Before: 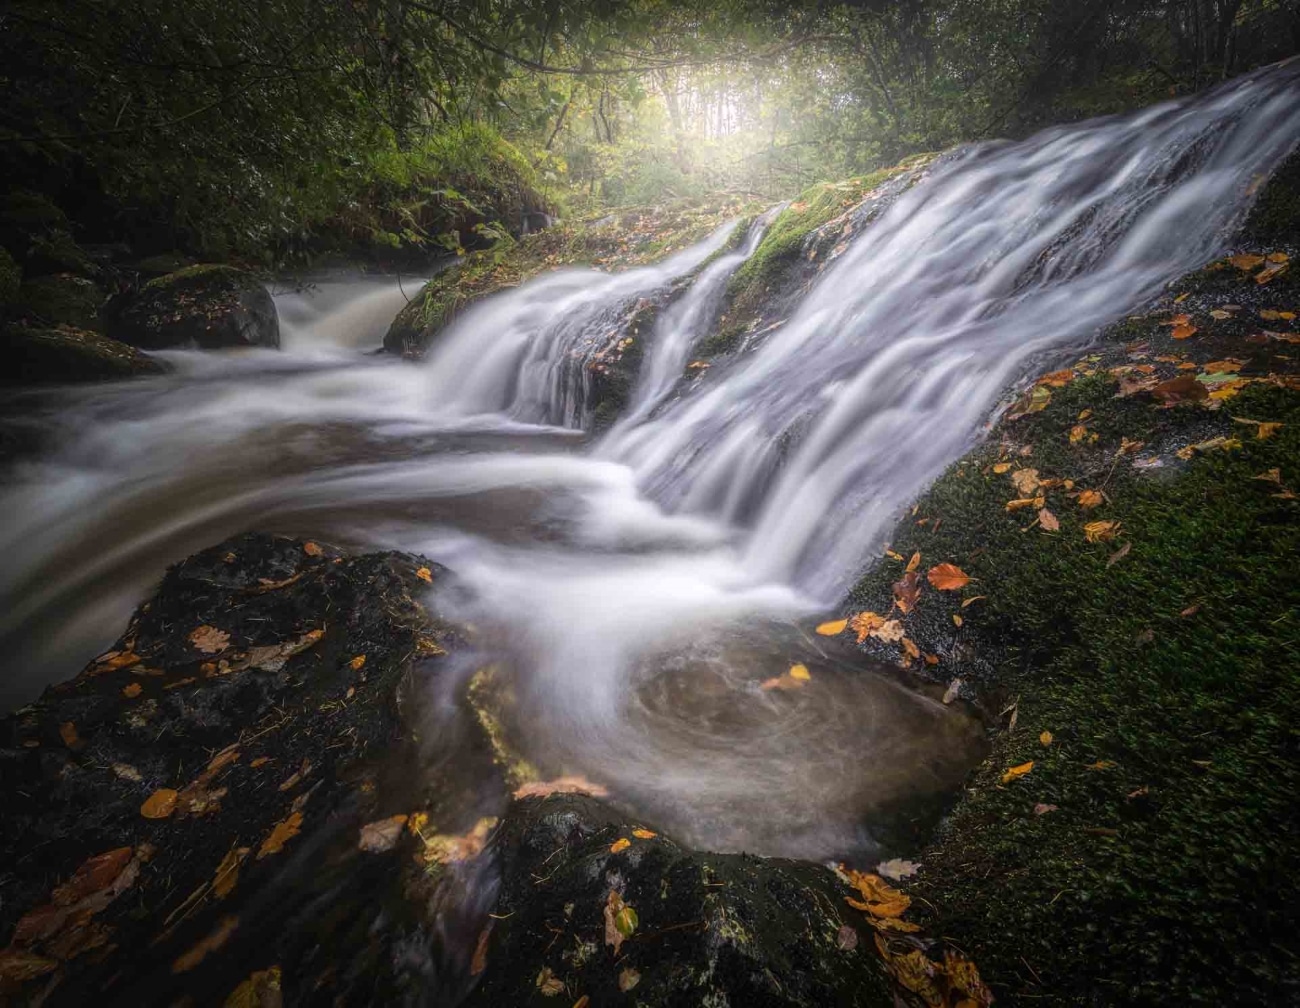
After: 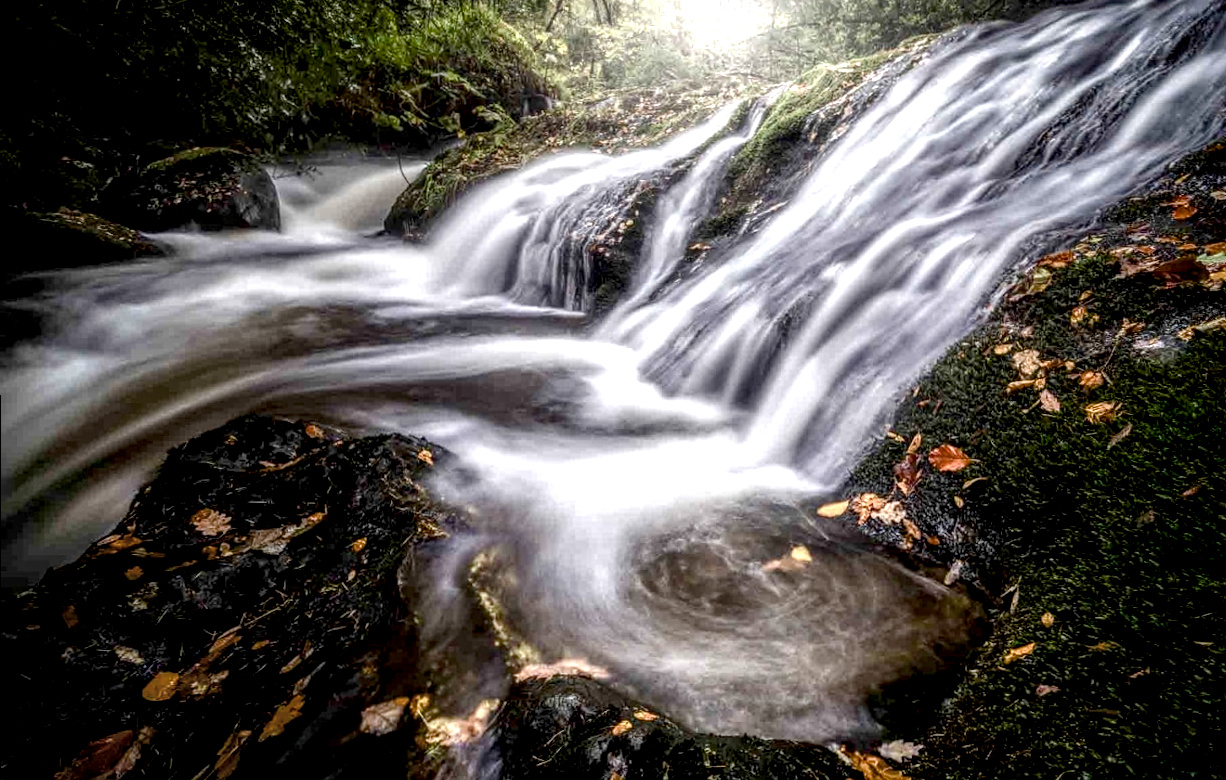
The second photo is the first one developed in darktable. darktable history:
crop and rotate: angle 0.112°, top 11.847%, right 5.796%, bottom 10.879%
color balance rgb: linear chroma grading › shadows -1.578%, linear chroma grading › highlights -14.464%, linear chroma grading › global chroma -9.53%, linear chroma grading › mid-tones -10.3%, perceptual saturation grading › global saturation 20%, perceptual saturation grading › highlights -49.911%, perceptual saturation grading › shadows 25.932%, perceptual brilliance grading › global brilliance 12.588%, global vibrance 10.235%, saturation formula JzAzBz (2021)
exposure: black level correction 0.009, exposure 0.017 EV, compensate highlight preservation false
local contrast: highlights 17%, detail 188%
